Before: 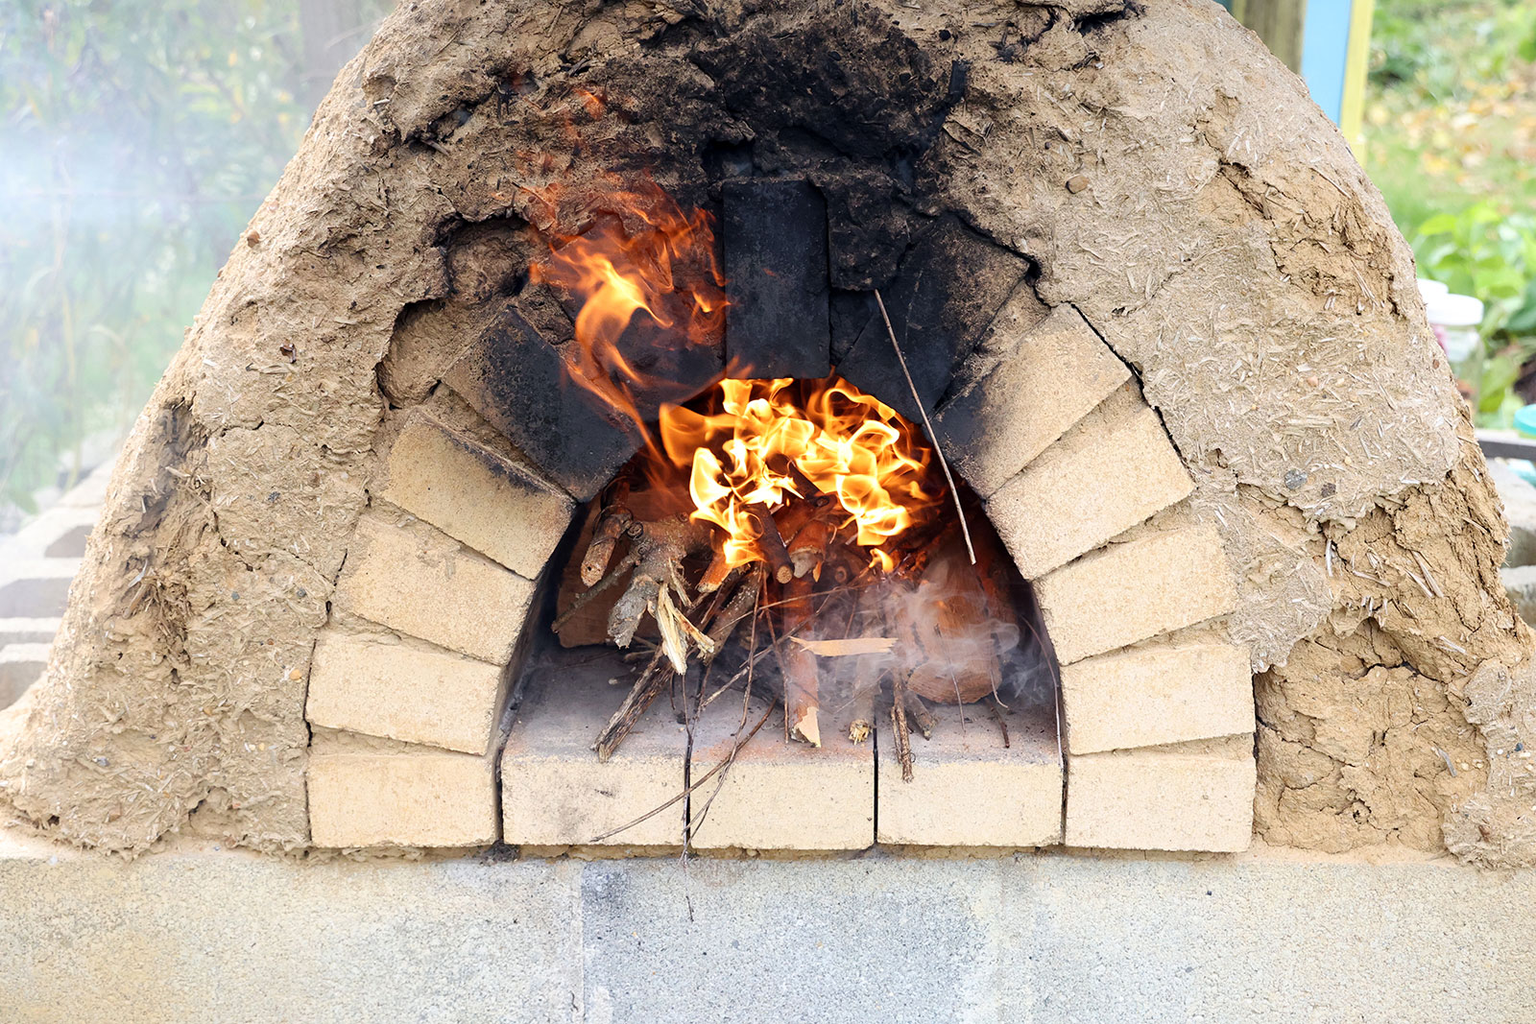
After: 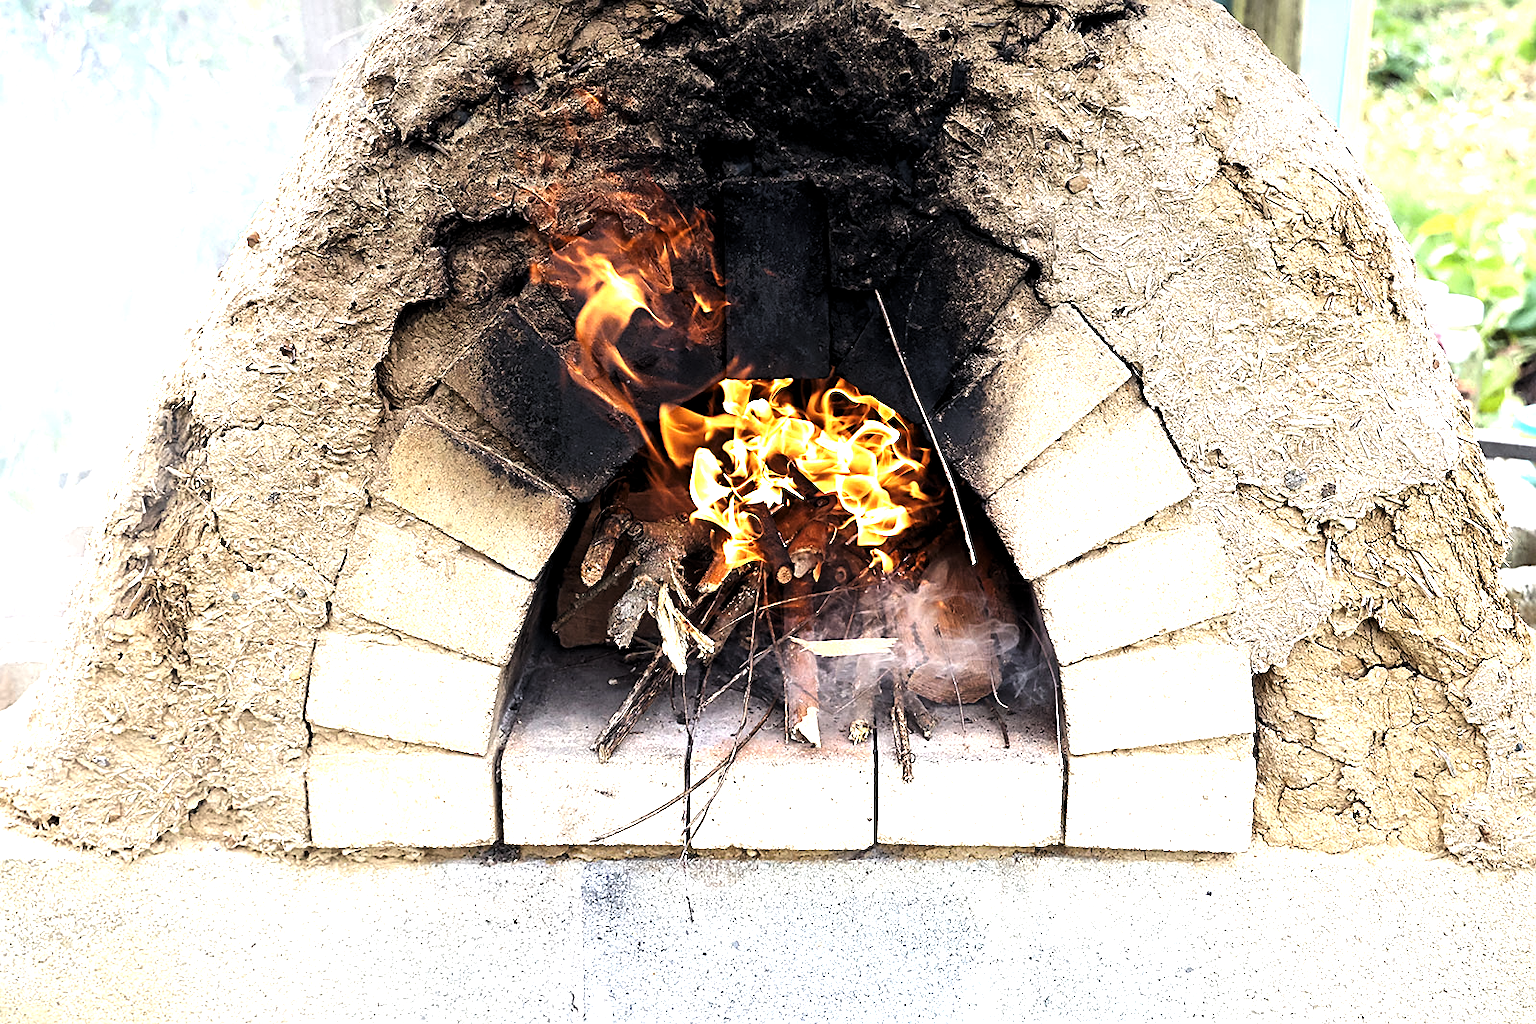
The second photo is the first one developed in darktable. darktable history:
sharpen: on, module defaults
levels: levels [0.044, 0.475, 0.791]
